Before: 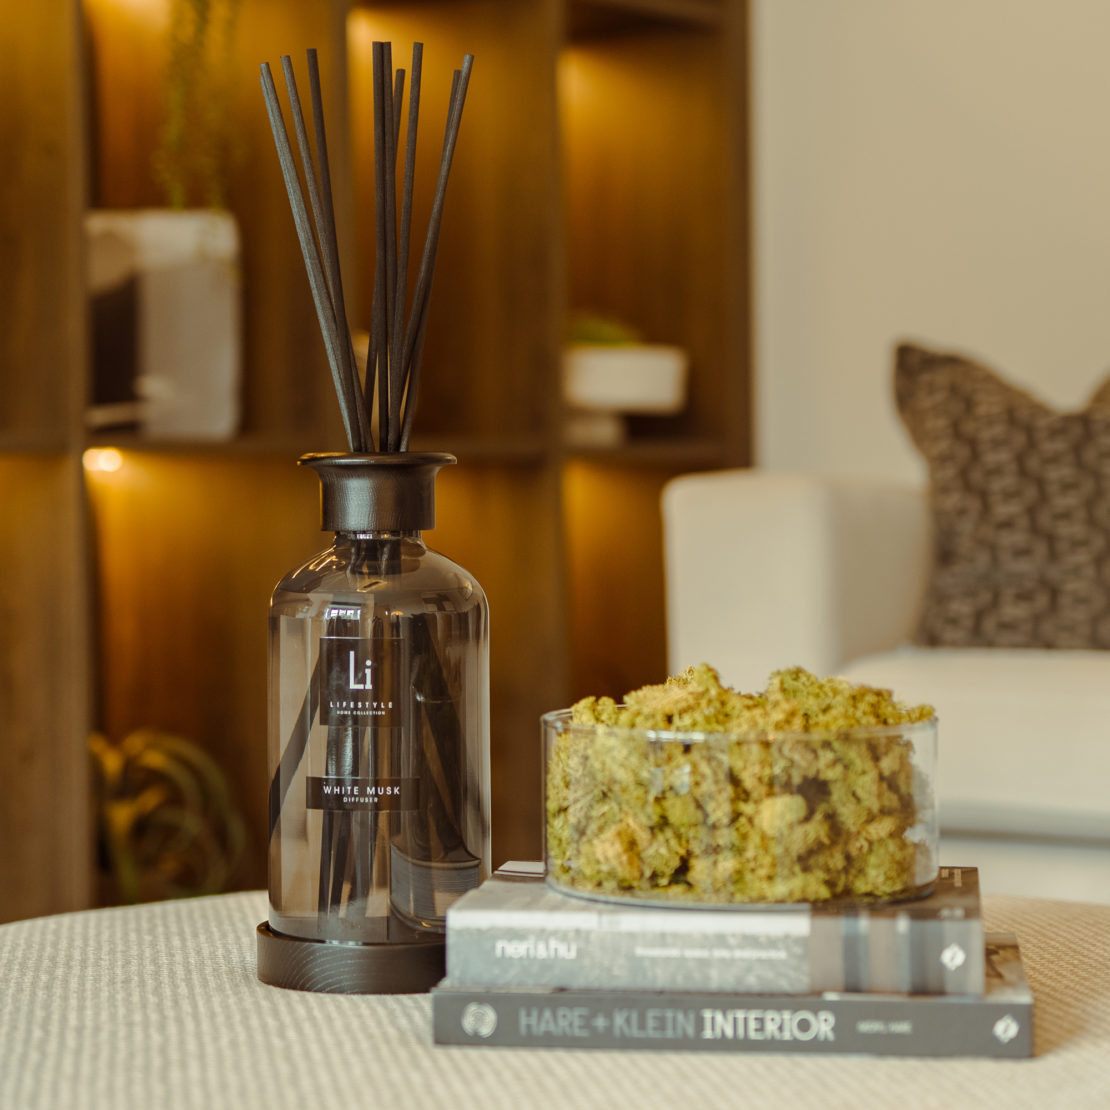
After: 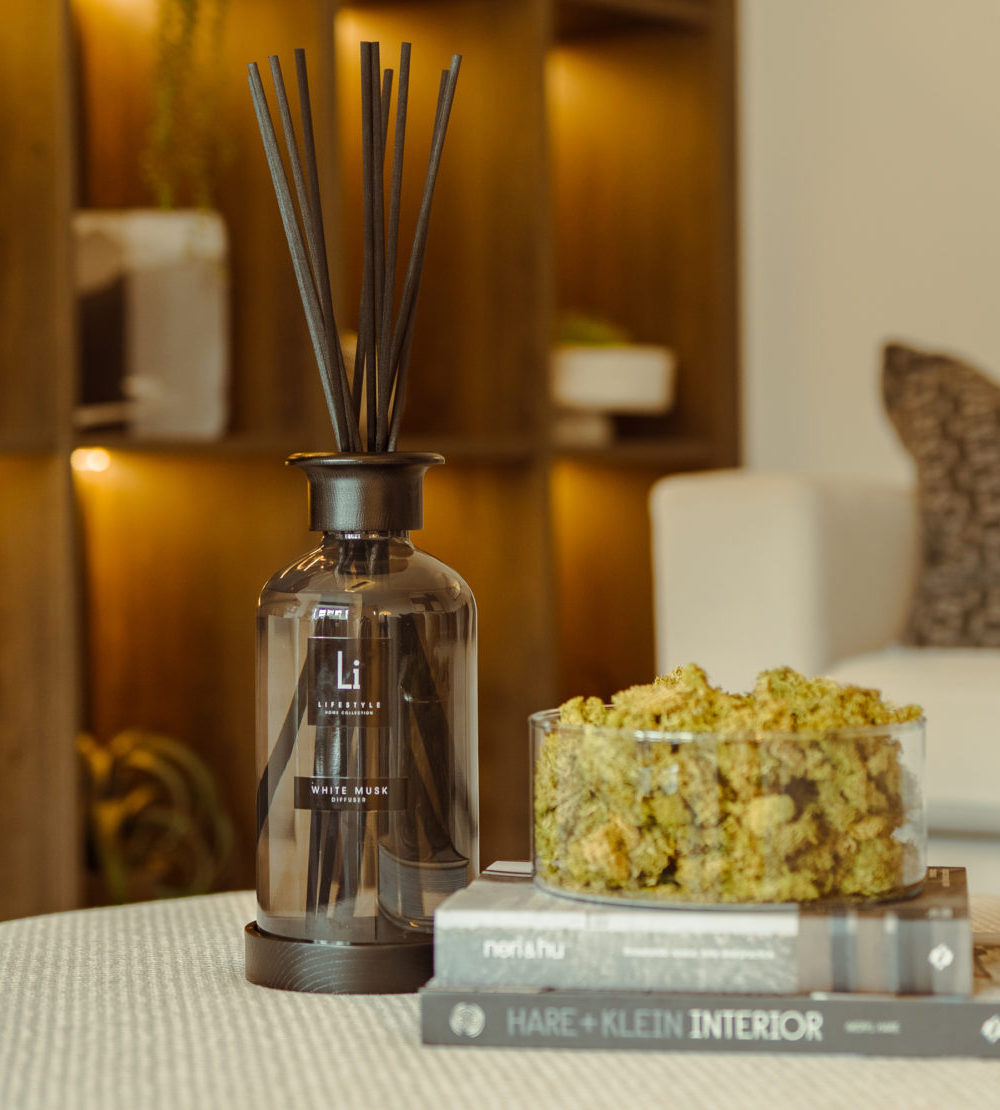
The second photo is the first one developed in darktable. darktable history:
crop and rotate: left 1.088%, right 8.807%
exposure: exposure 0.014 EV, compensate highlight preservation false
